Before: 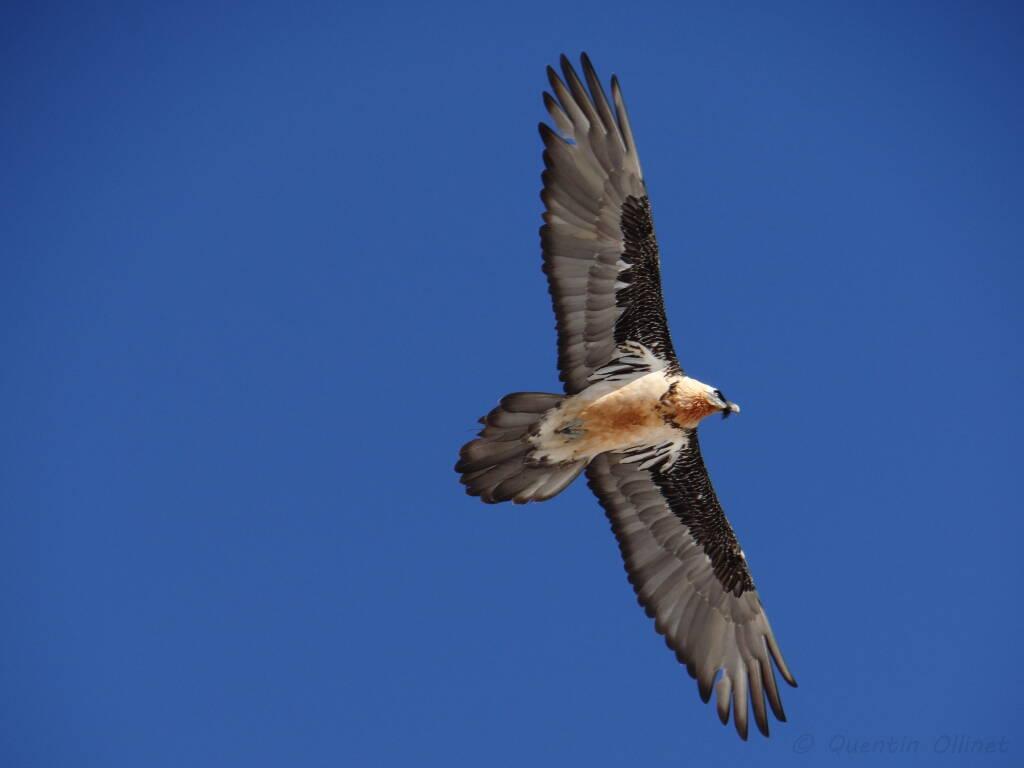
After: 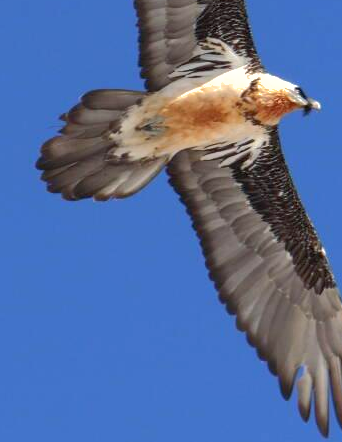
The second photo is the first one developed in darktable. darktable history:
exposure: exposure 0.661 EV, compensate exposure bias true, compensate highlight preservation false
crop: left 41.015%, top 39.548%, right 25.579%, bottom 2.888%
shadows and highlights: highlights -59.96
